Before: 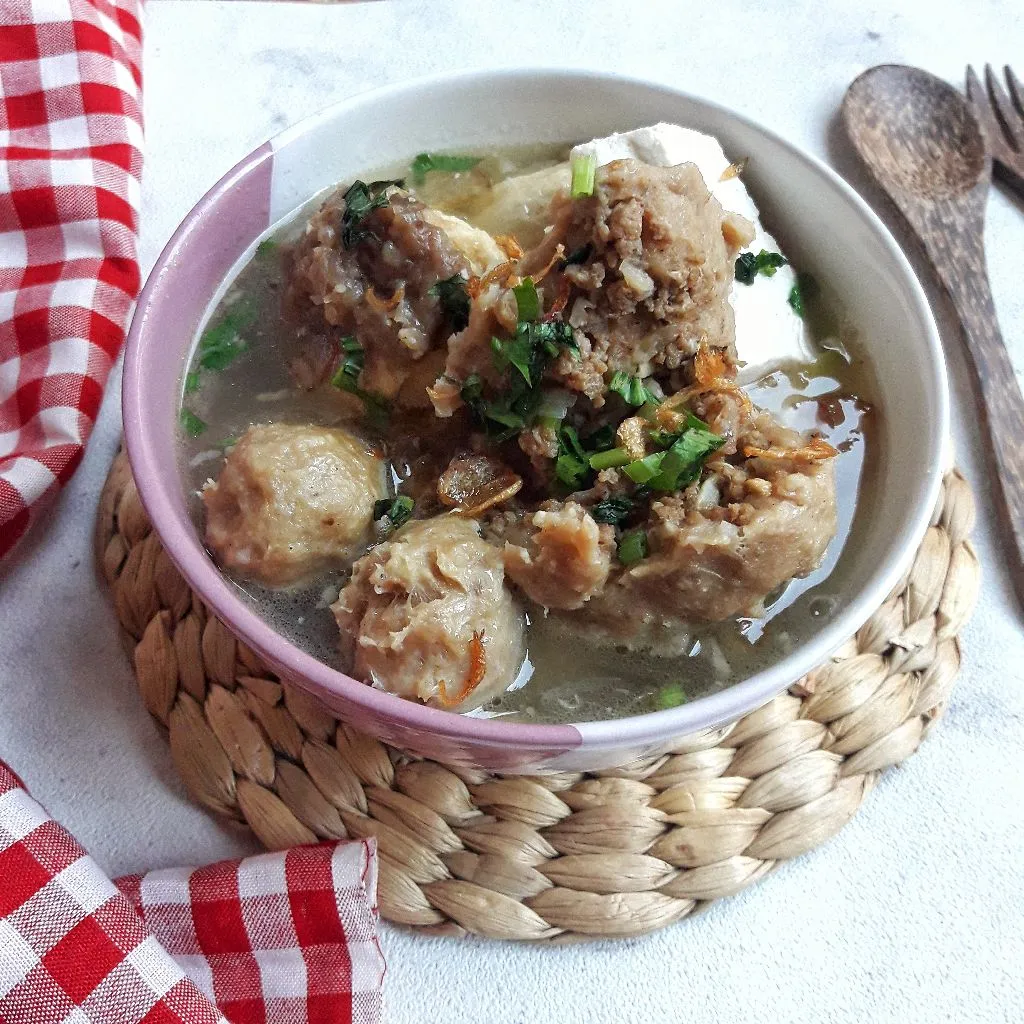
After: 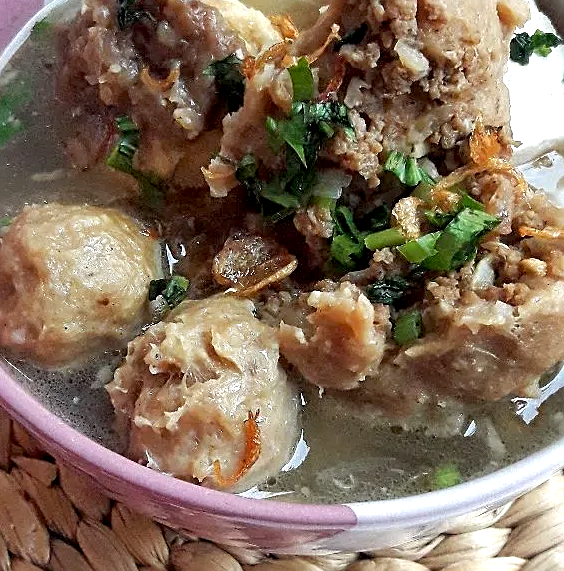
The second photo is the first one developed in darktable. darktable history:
exposure: black level correction 0.005, exposure 0.276 EV, compensate highlight preservation false
tone equalizer: edges refinement/feathering 500, mask exposure compensation -1.57 EV, preserve details no
sharpen: on, module defaults
crop and rotate: left 22.023%, top 21.522%, right 22.837%, bottom 22.645%
